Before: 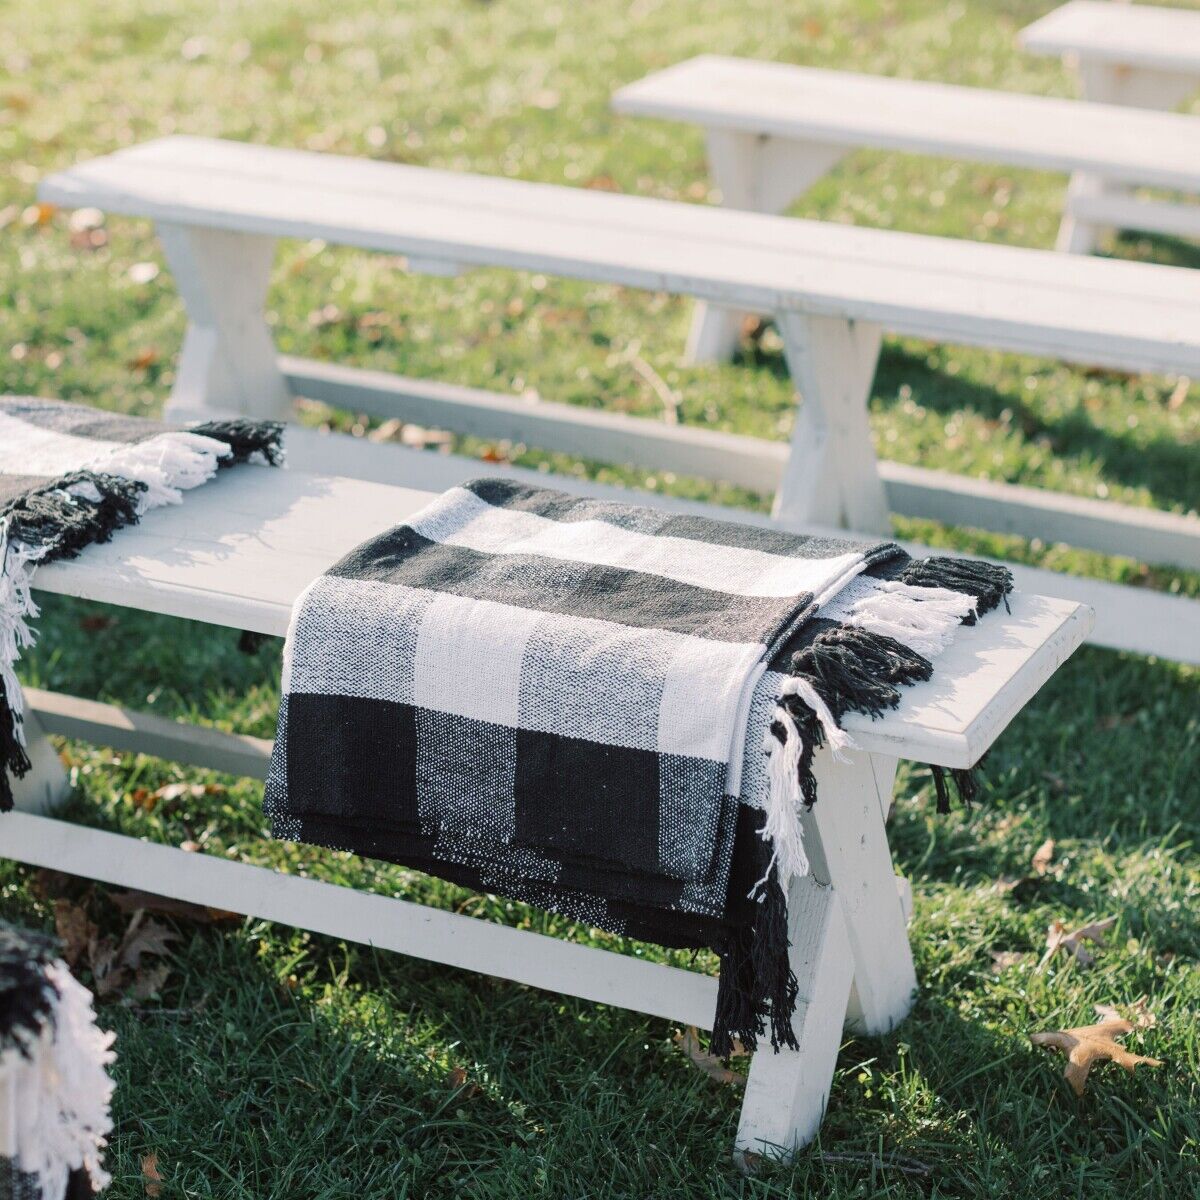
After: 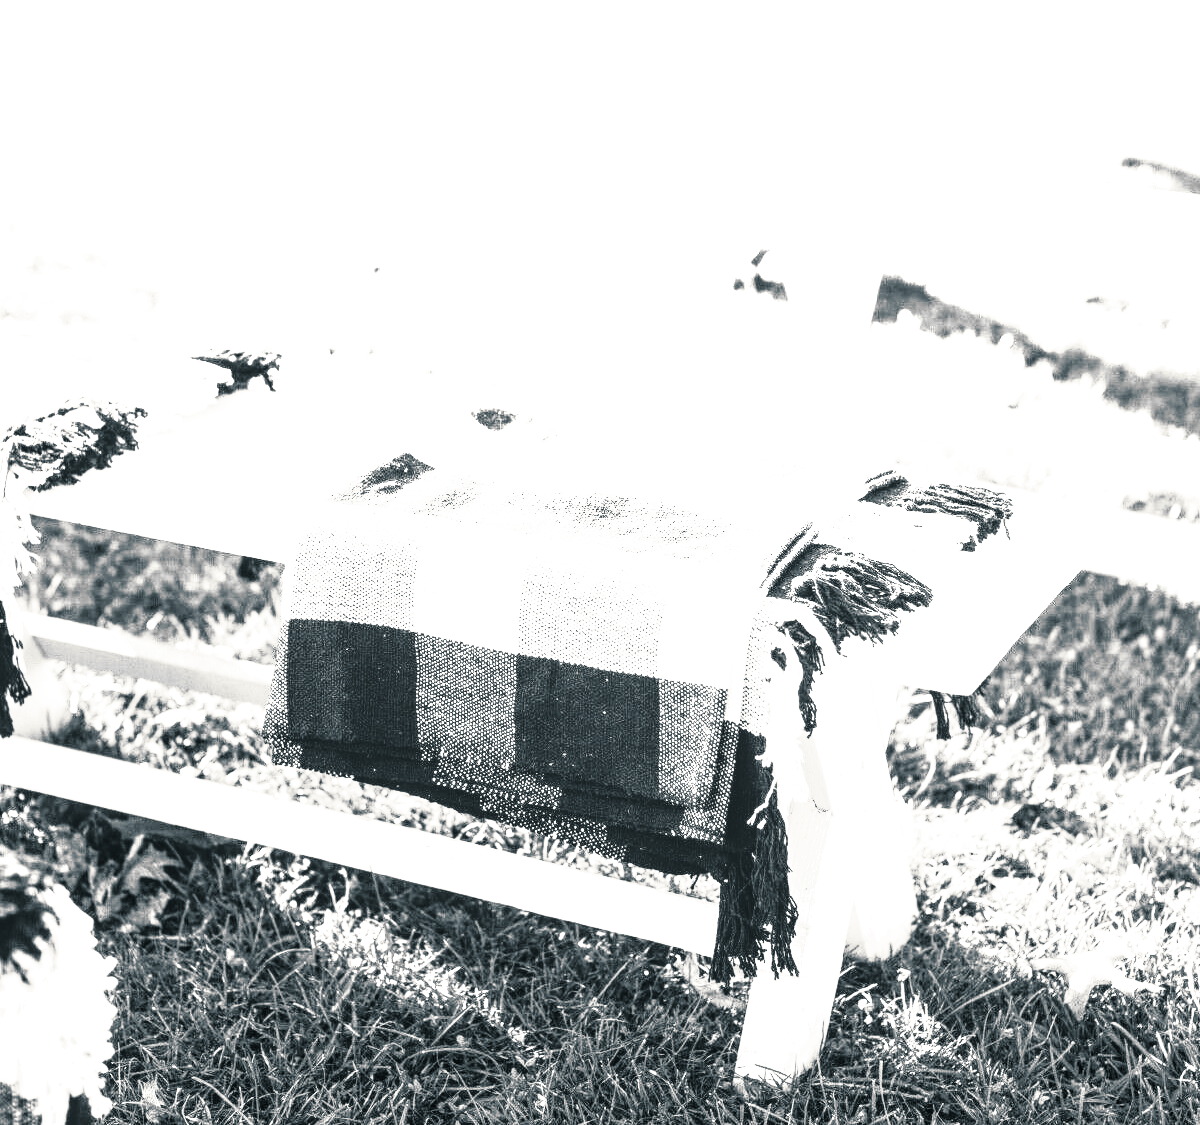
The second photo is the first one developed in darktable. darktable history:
exposure: black level correction 0, exposure 1.9 EV, compensate highlight preservation false
crop and rotate: top 6.25%
split-toning: shadows › hue 205.2°, shadows › saturation 0.29, highlights › hue 50.4°, highlights › saturation 0.38, balance -49.9
shadows and highlights: shadows -62.32, white point adjustment -5.22, highlights 61.59
local contrast: on, module defaults
rotate and perspective: automatic cropping original format, crop left 0, crop top 0
contrast brightness saturation: saturation -1
tone curve: curves: ch0 [(0, 0.006) (0.046, 0.011) (0.13, 0.062) (0.338, 0.327) (0.494, 0.55) (0.728, 0.835) (1, 1)]; ch1 [(0, 0) (0.346, 0.324) (0.45, 0.431) (0.5, 0.5) (0.522, 0.517) (0.55, 0.57) (1, 1)]; ch2 [(0, 0) (0.453, 0.418) (0.5, 0.5) (0.526, 0.524) (0.554, 0.598) (0.622, 0.679) (0.707, 0.761) (1, 1)], color space Lab, independent channels, preserve colors none
